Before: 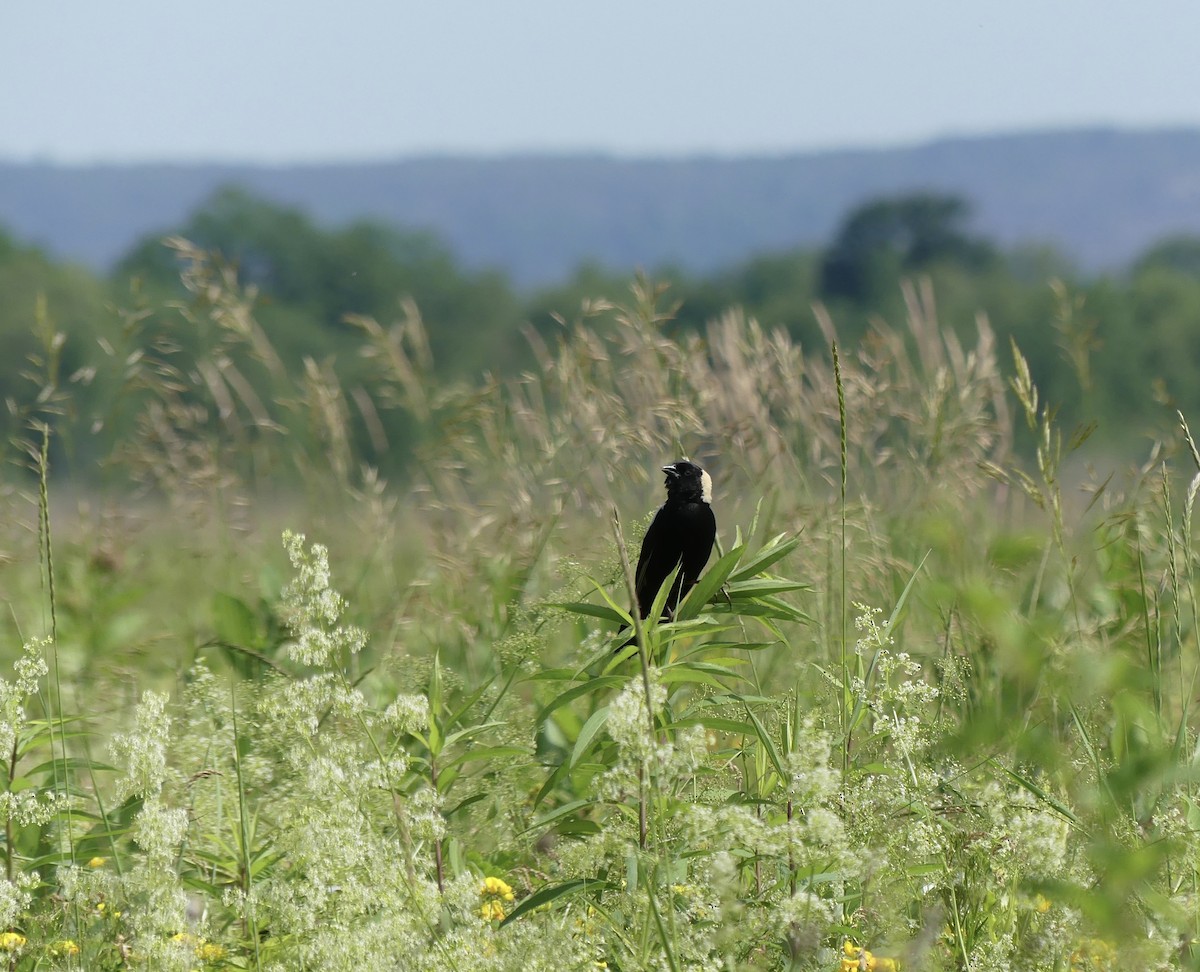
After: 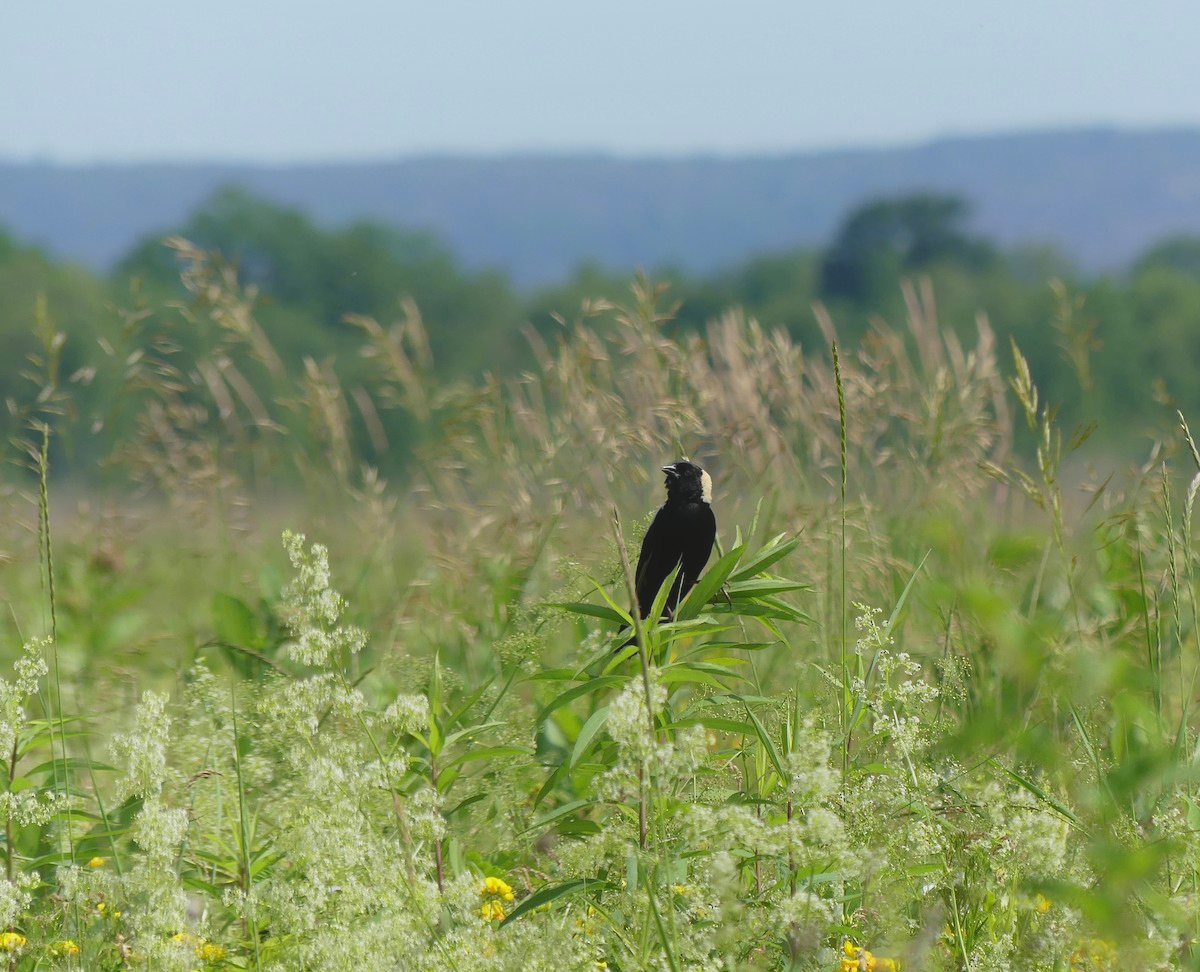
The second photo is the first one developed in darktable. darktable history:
local contrast: highlights 70%, shadows 65%, detail 83%, midtone range 0.332
